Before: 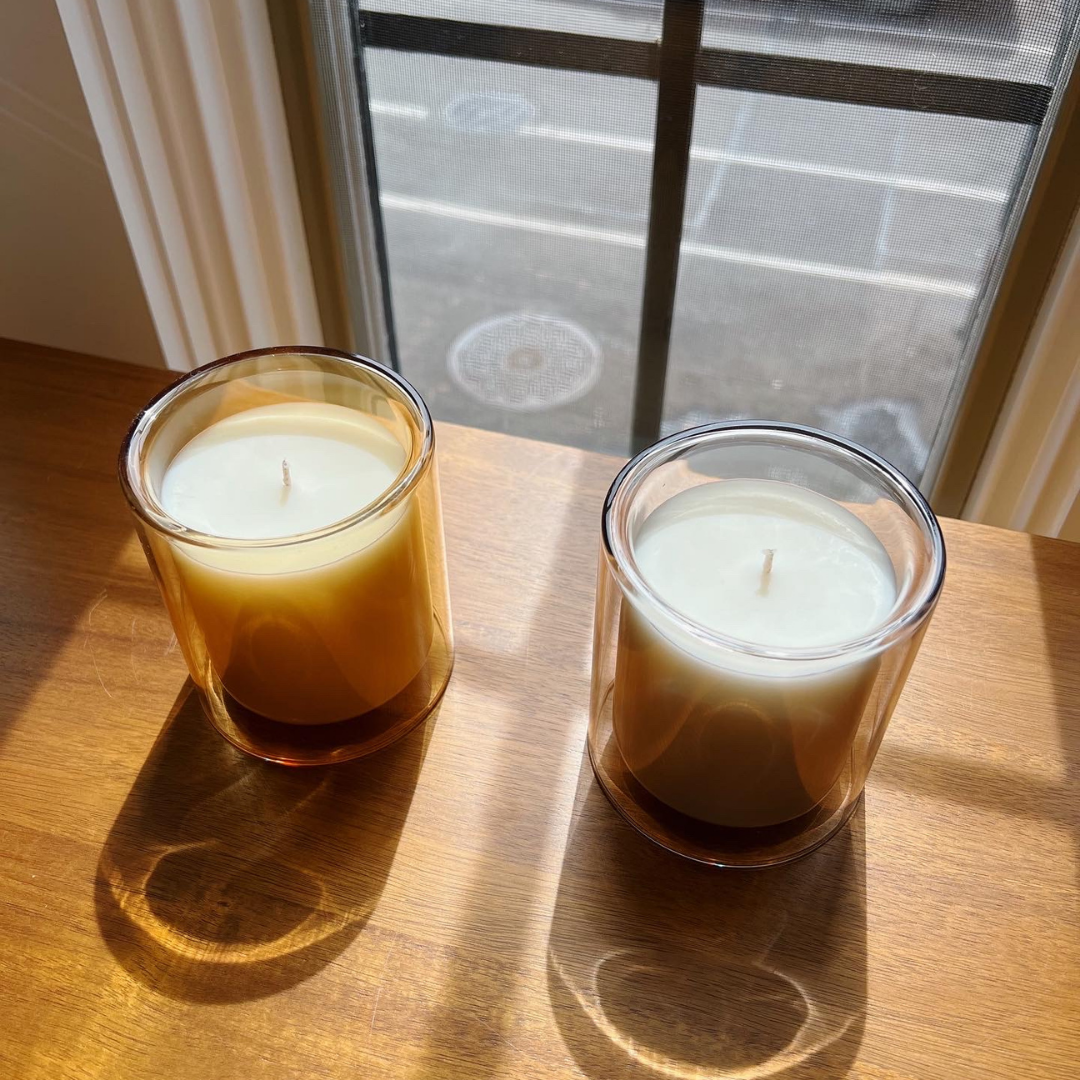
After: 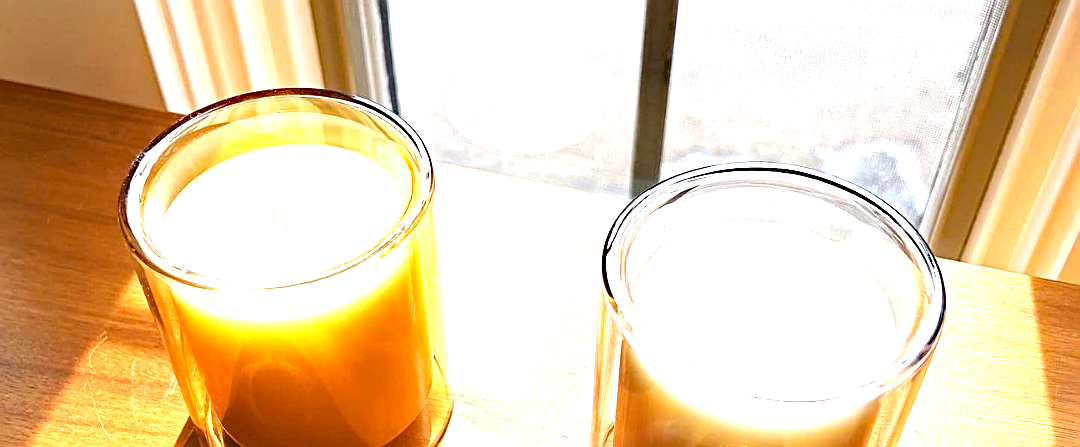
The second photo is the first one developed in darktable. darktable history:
exposure: exposure 1.993 EV, compensate exposure bias true, compensate highlight preservation false
crop and rotate: top 23.94%, bottom 34.595%
sharpen: on, module defaults
haze removal: strength 0.298, distance 0.246, compatibility mode true, adaptive false
